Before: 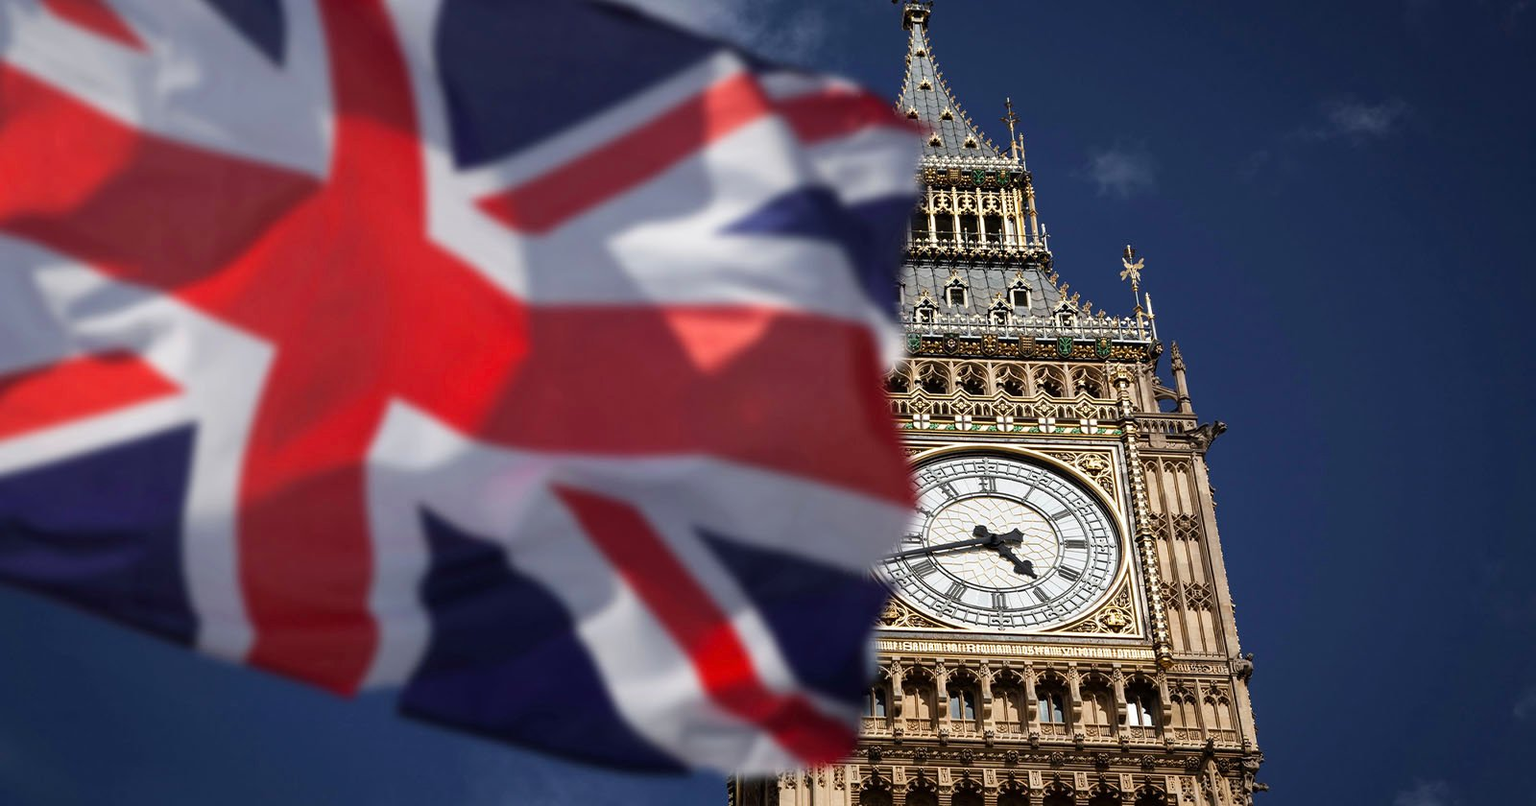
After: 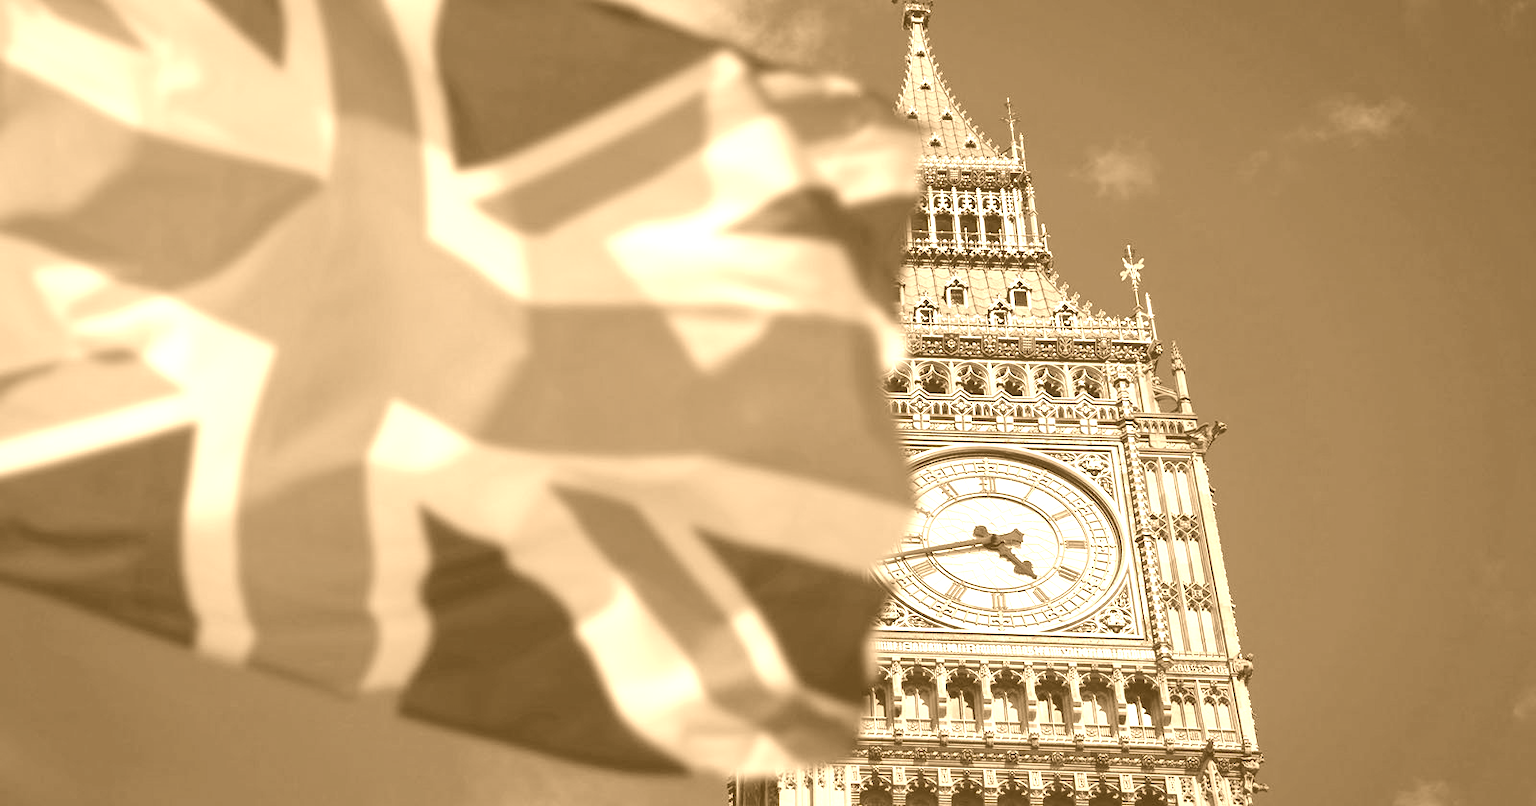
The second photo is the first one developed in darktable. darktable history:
colorize: hue 28.8°, source mix 100%
contrast brightness saturation: brightness 0.18, saturation -0.5
